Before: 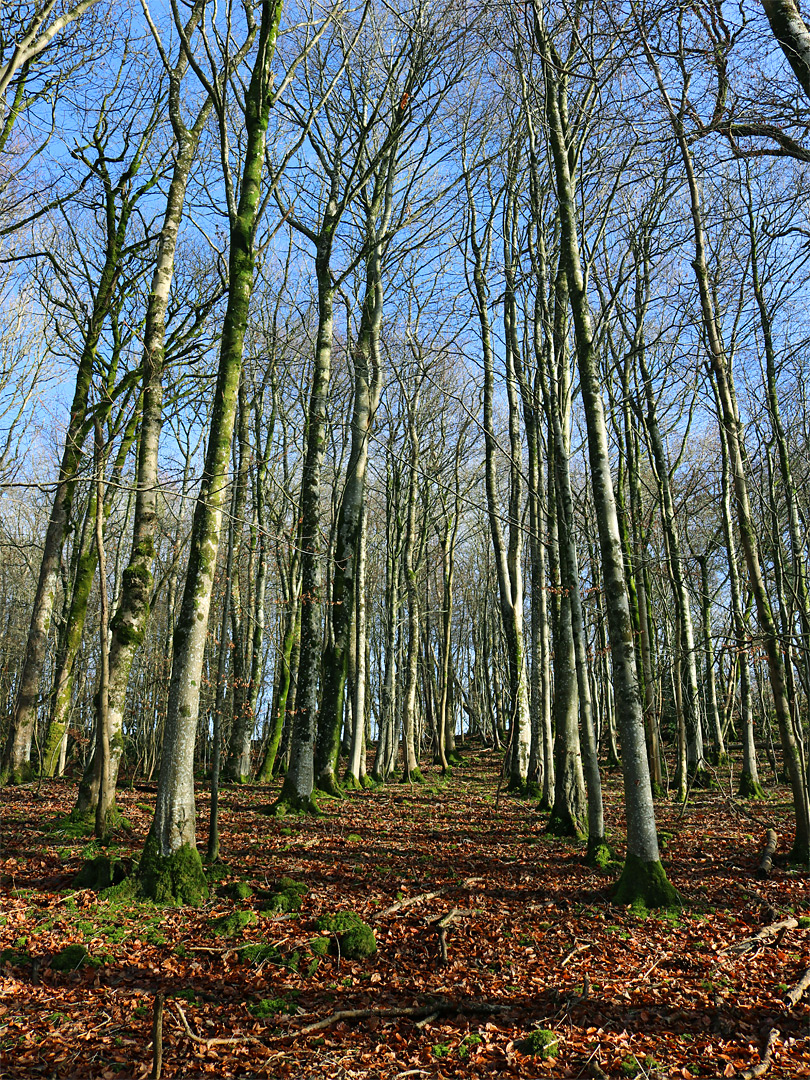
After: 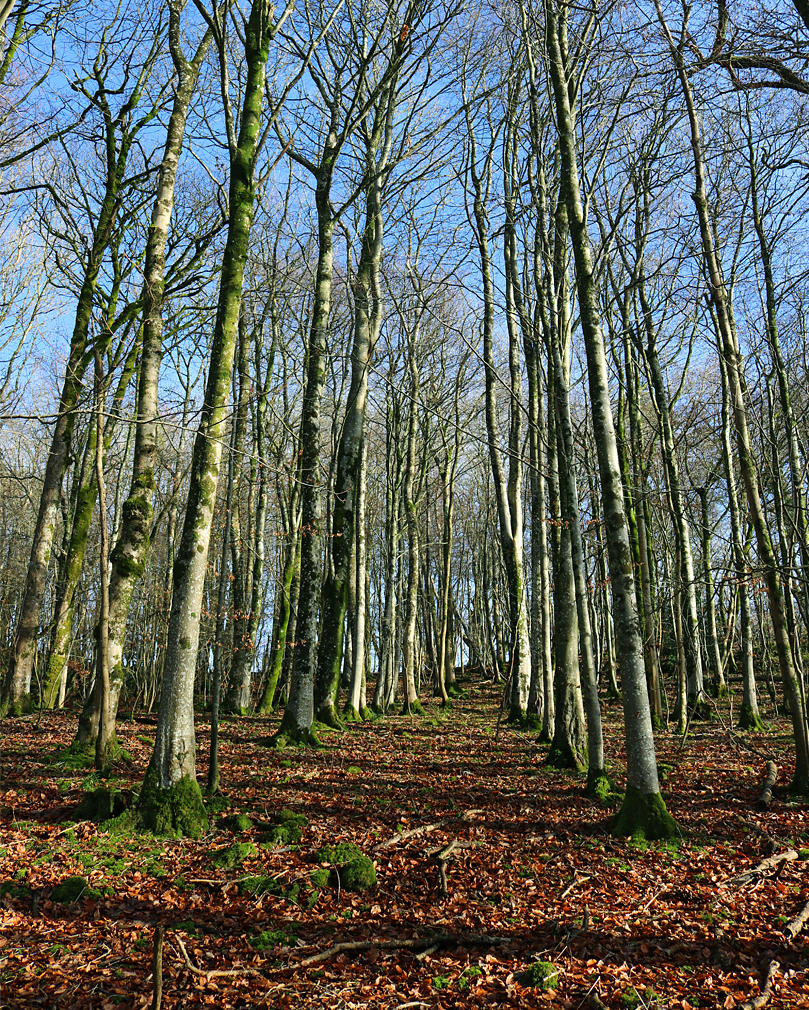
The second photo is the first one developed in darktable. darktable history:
crop and rotate: top 6.432%
